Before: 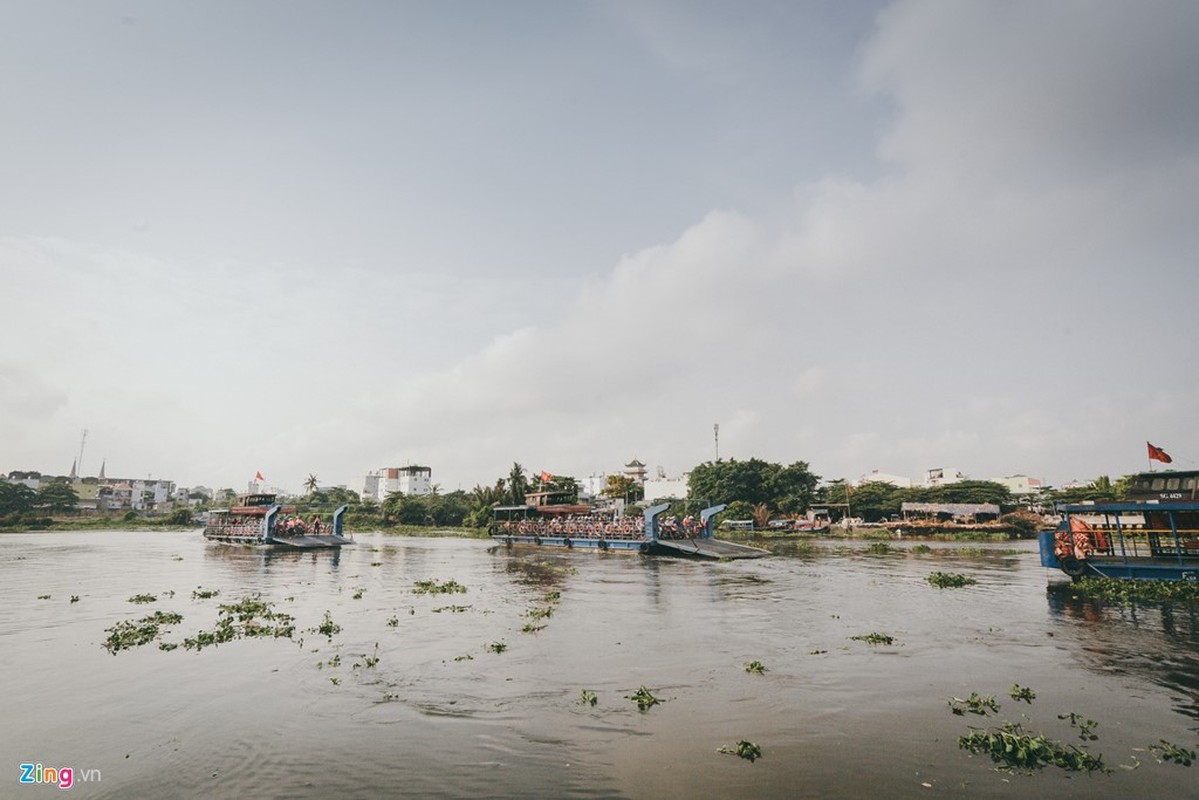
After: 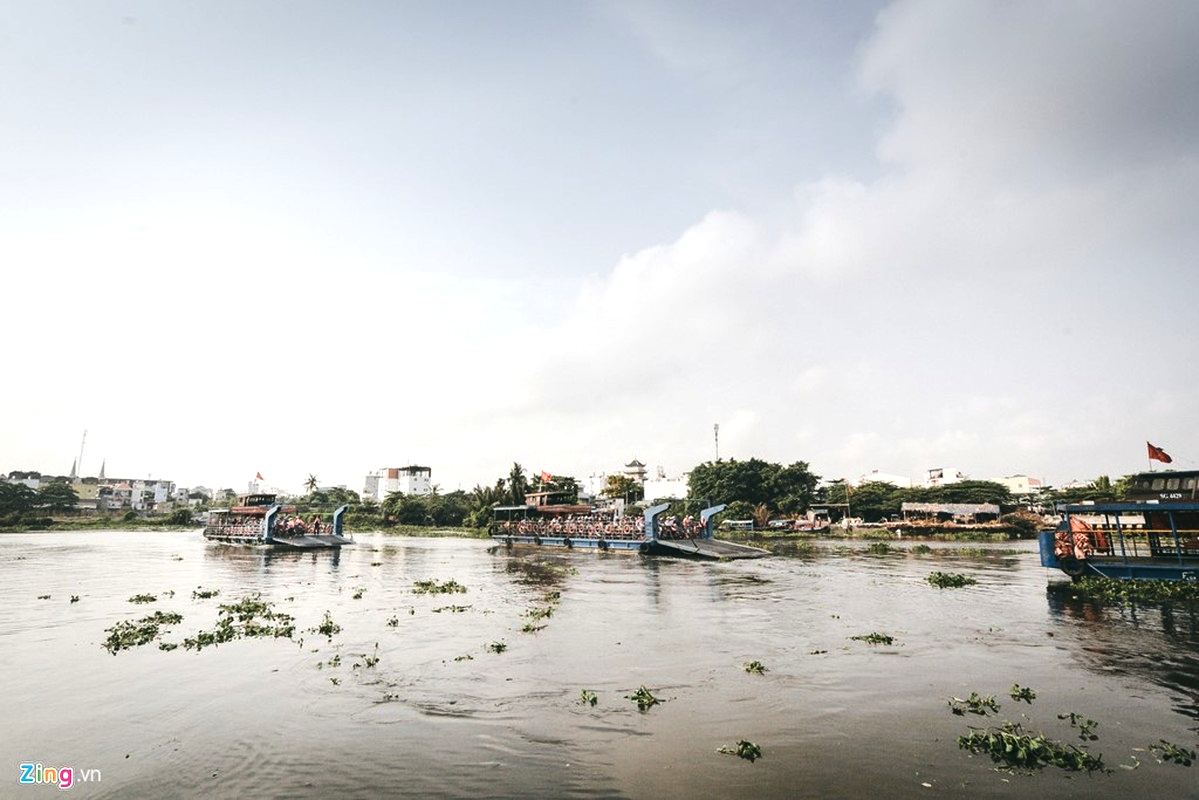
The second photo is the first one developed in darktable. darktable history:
tone equalizer: -8 EV -0.786 EV, -7 EV -0.738 EV, -6 EV -0.621 EV, -5 EV -0.377 EV, -3 EV 0.369 EV, -2 EV 0.6 EV, -1 EV 0.688 EV, +0 EV 0.741 EV, edges refinement/feathering 500, mask exposure compensation -1.57 EV, preserve details no
